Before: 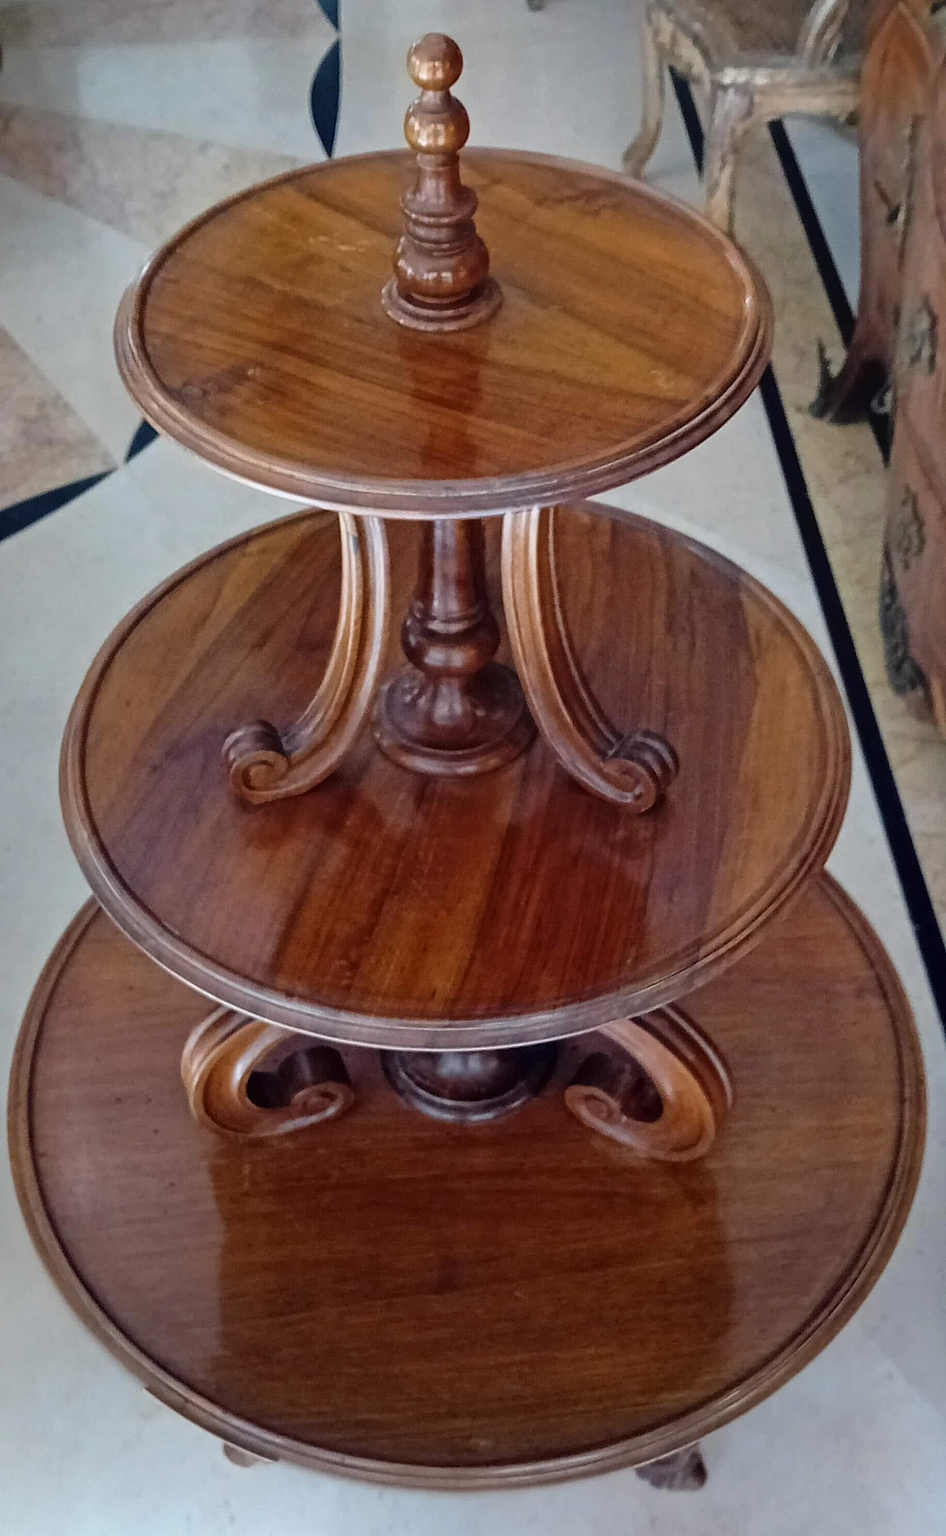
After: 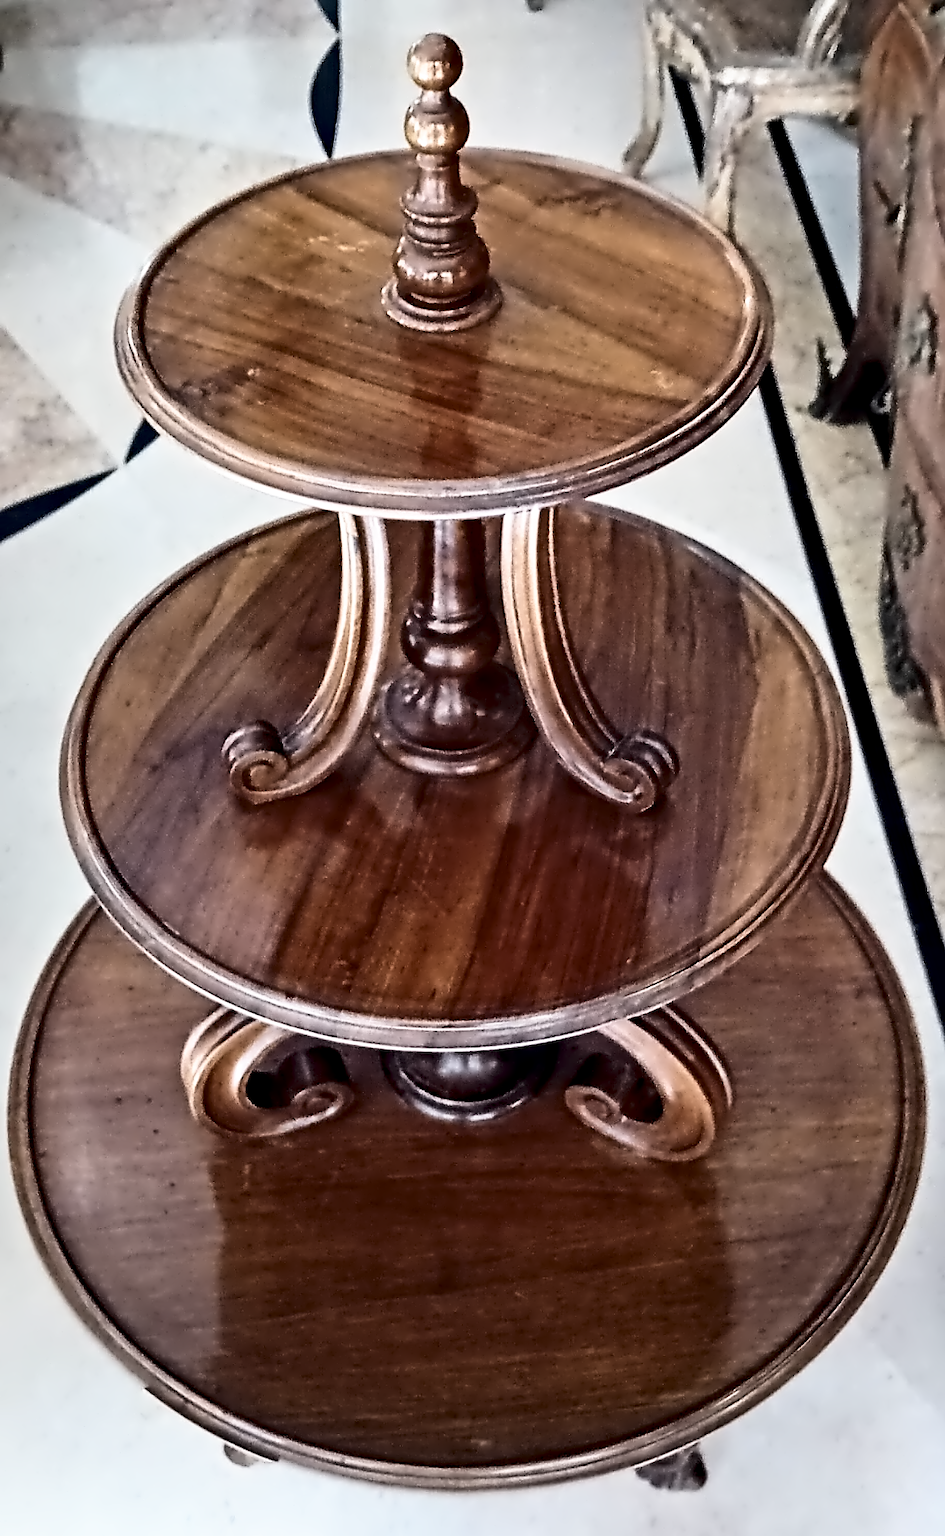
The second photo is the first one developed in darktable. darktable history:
contrast equalizer: octaves 7, y [[0.5, 0.542, 0.583, 0.625, 0.667, 0.708], [0.5 ×6], [0.5 ×6], [0, 0.033, 0.067, 0.1, 0.133, 0.167], [0, 0.05, 0.1, 0.15, 0.2, 0.25]]
base curve: curves: ch0 [(0, 0) (0.579, 0.807) (1, 1)], preserve colors none
contrast brightness saturation: contrast 0.25, saturation -0.31
sharpen: on, module defaults
